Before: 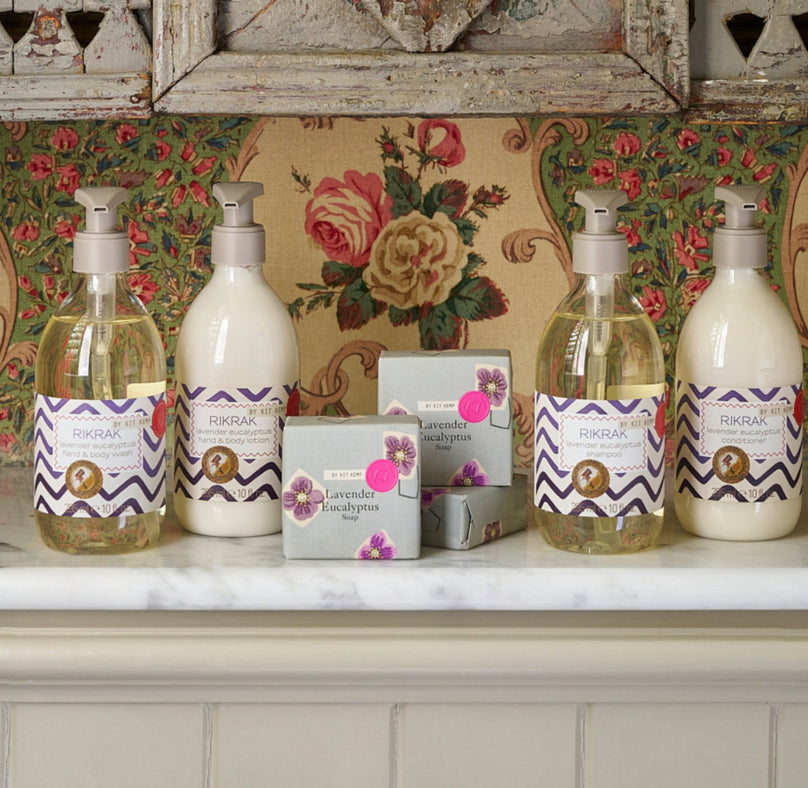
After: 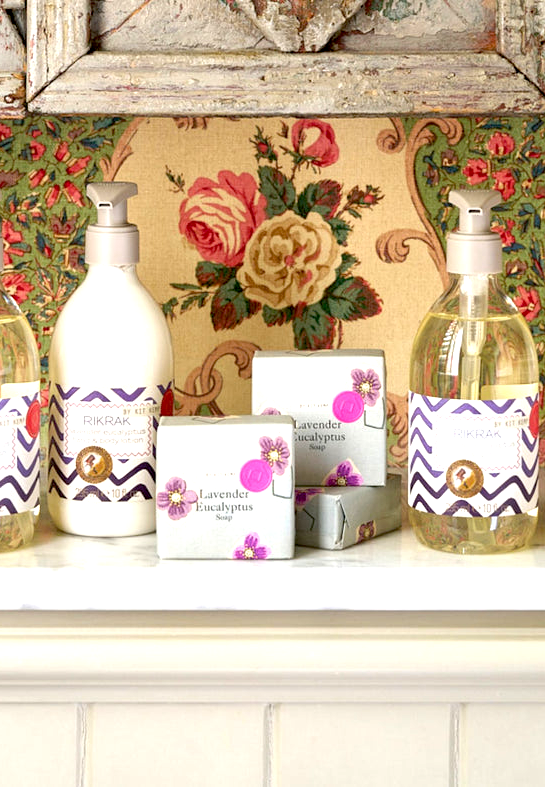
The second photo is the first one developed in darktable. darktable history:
crop and rotate: left 15.748%, right 16.704%
exposure: black level correction 0.01, exposure 1 EV, compensate highlight preservation false
